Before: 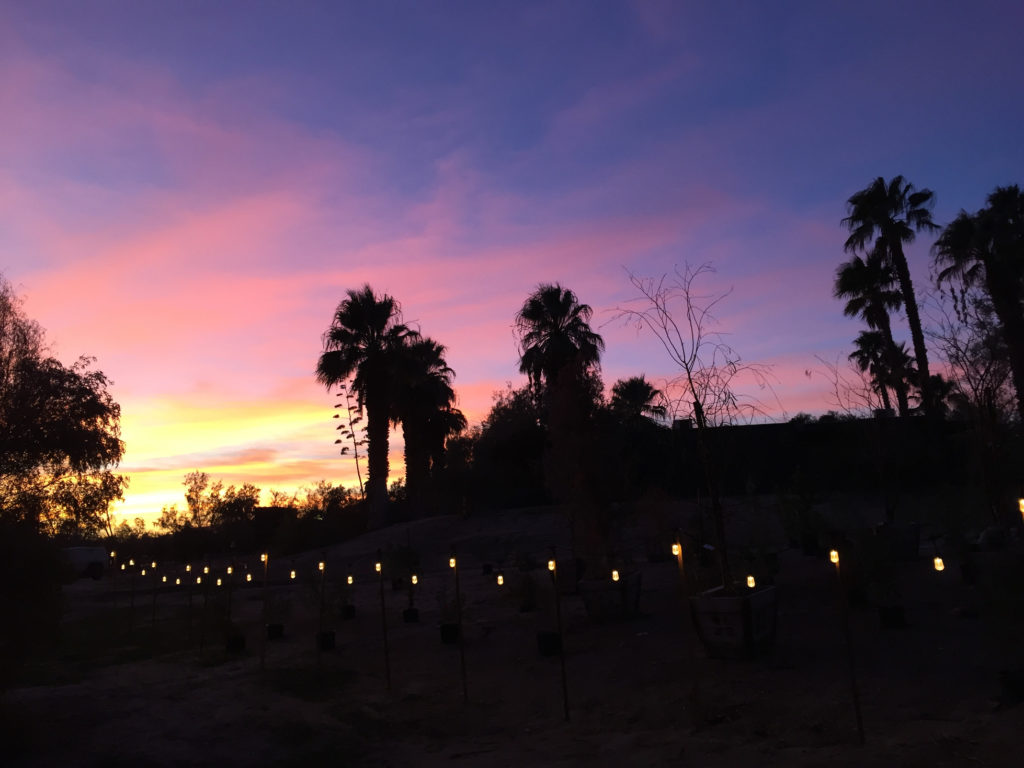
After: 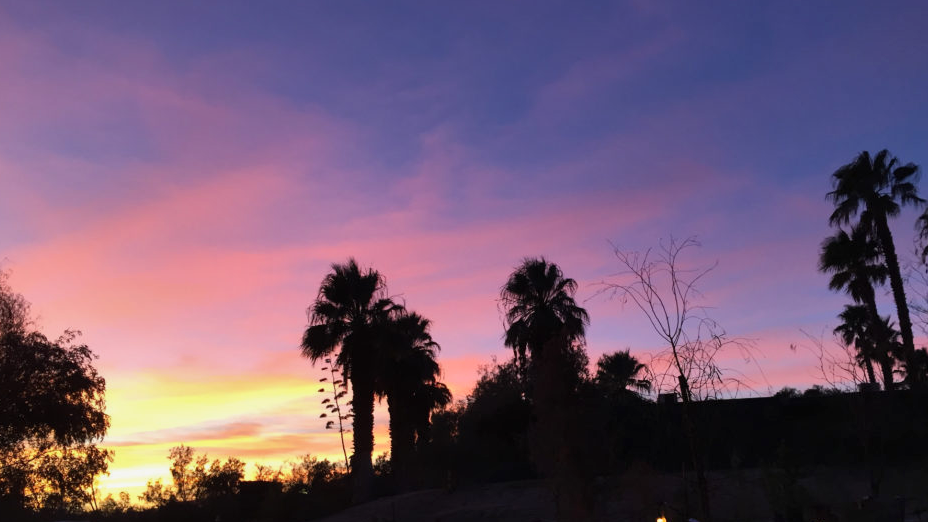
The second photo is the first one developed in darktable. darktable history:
crop: left 1.509%, top 3.452%, right 7.696%, bottom 28.452%
shadows and highlights: white point adjustment -3.64, highlights -63.34, highlights color adjustment 42%, soften with gaussian
